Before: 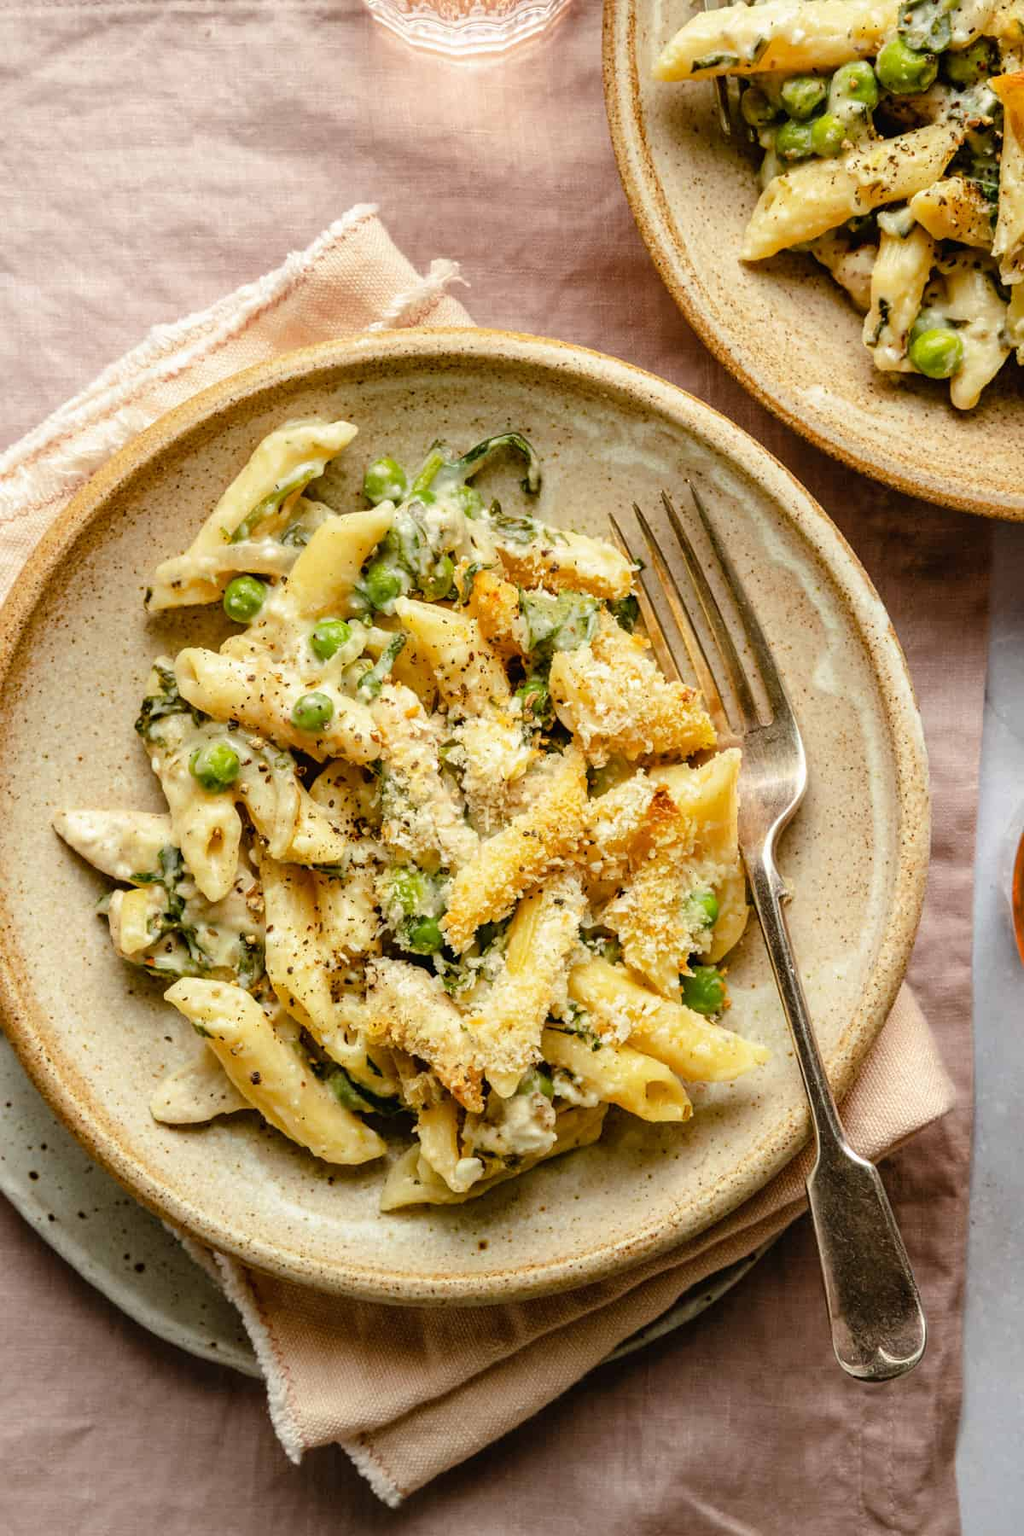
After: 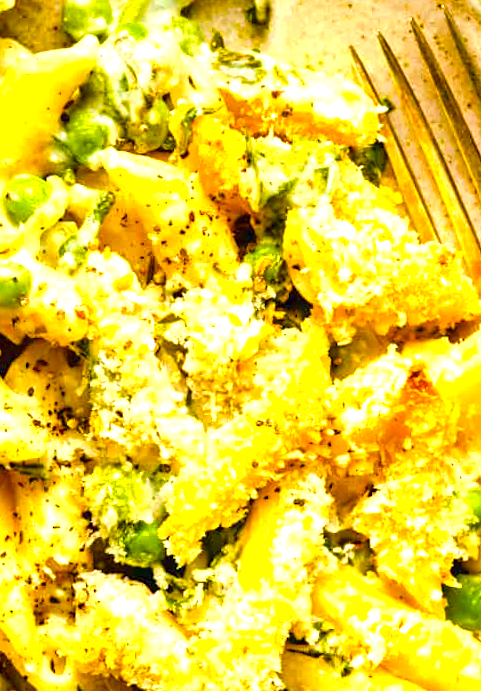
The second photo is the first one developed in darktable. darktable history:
exposure: black level correction 0, exposure 0.7 EV, compensate exposure bias true, compensate highlight preservation false
crop: left 30%, top 30%, right 30%, bottom 30%
color balance rgb: linear chroma grading › shadows 10%, linear chroma grading › highlights 10%, linear chroma grading › global chroma 15%, linear chroma grading › mid-tones 15%, perceptual saturation grading › global saturation 40%, perceptual saturation grading › highlights -25%, perceptual saturation grading › mid-tones 35%, perceptual saturation grading › shadows 35%, perceptual brilliance grading › global brilliance 11.29%, global vibrance 11.29%
rotate and perspective: rotation -1°, crop left 0.011, crop right 0.989, crop top 0.025, crop bottom 0.975
